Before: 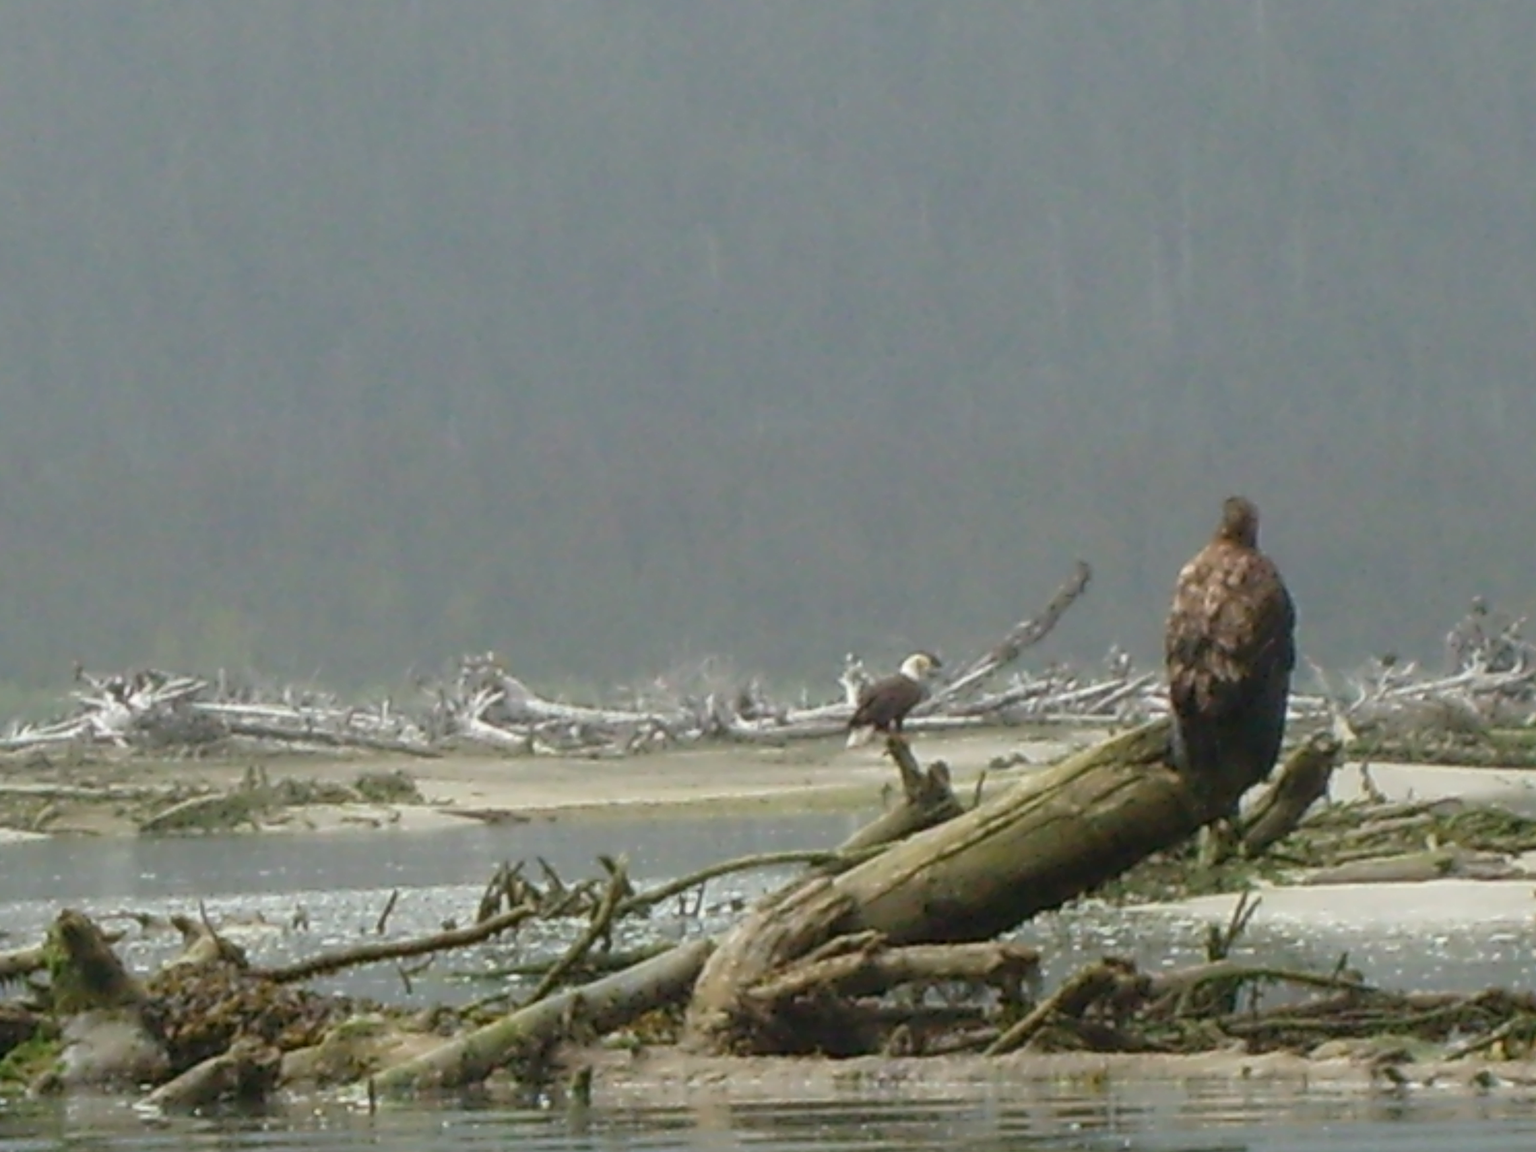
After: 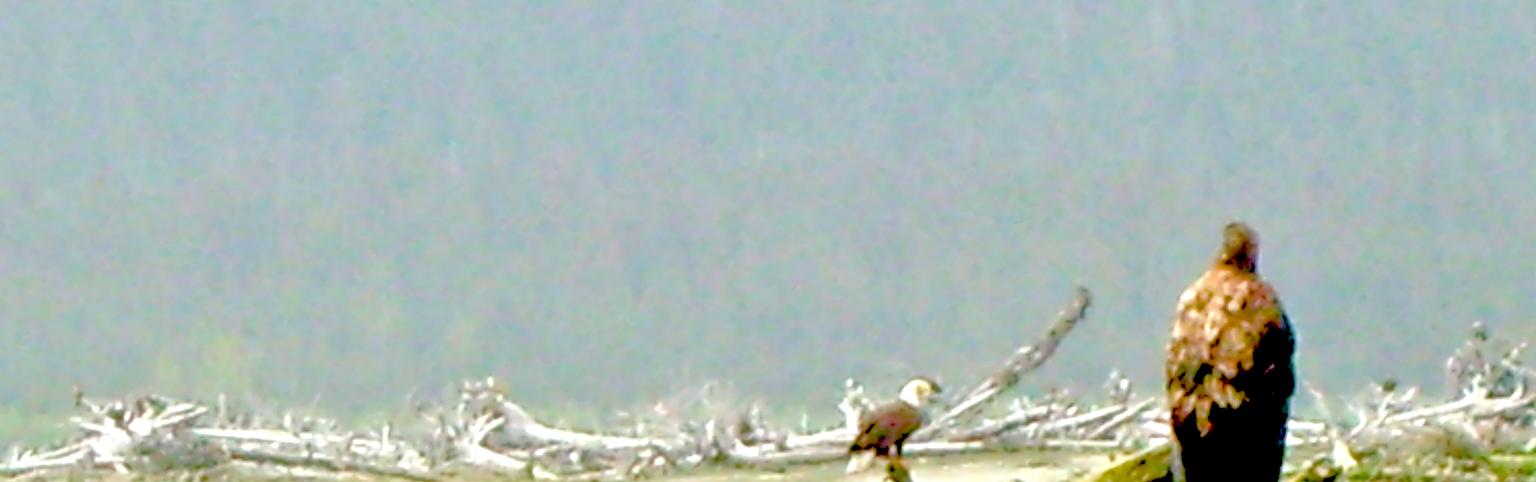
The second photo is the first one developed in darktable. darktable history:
tone equalizer: -8 EV 2 EV, -7 EV 2 EV, -6 EV 2 EV, -5 EV 2 EV, -4 EV 2 EV, -3 EV 1.5 EV, -2 EV 1 EV, -1 EV 0.5 EV
exposure: black level correction 0.035, exposure 0.9 EV, compensate highlight preservation false
crop and rotate: top 23.84%, bottom 34.294%
color balance rgb: linear chroma grading › global chroma 18.9%, perceptual saturation grading › global saturation 20%, perceptual saturation grading › highlights -25%, perceptual saturation grading › shadows 50%, global vibrance 18.93%
